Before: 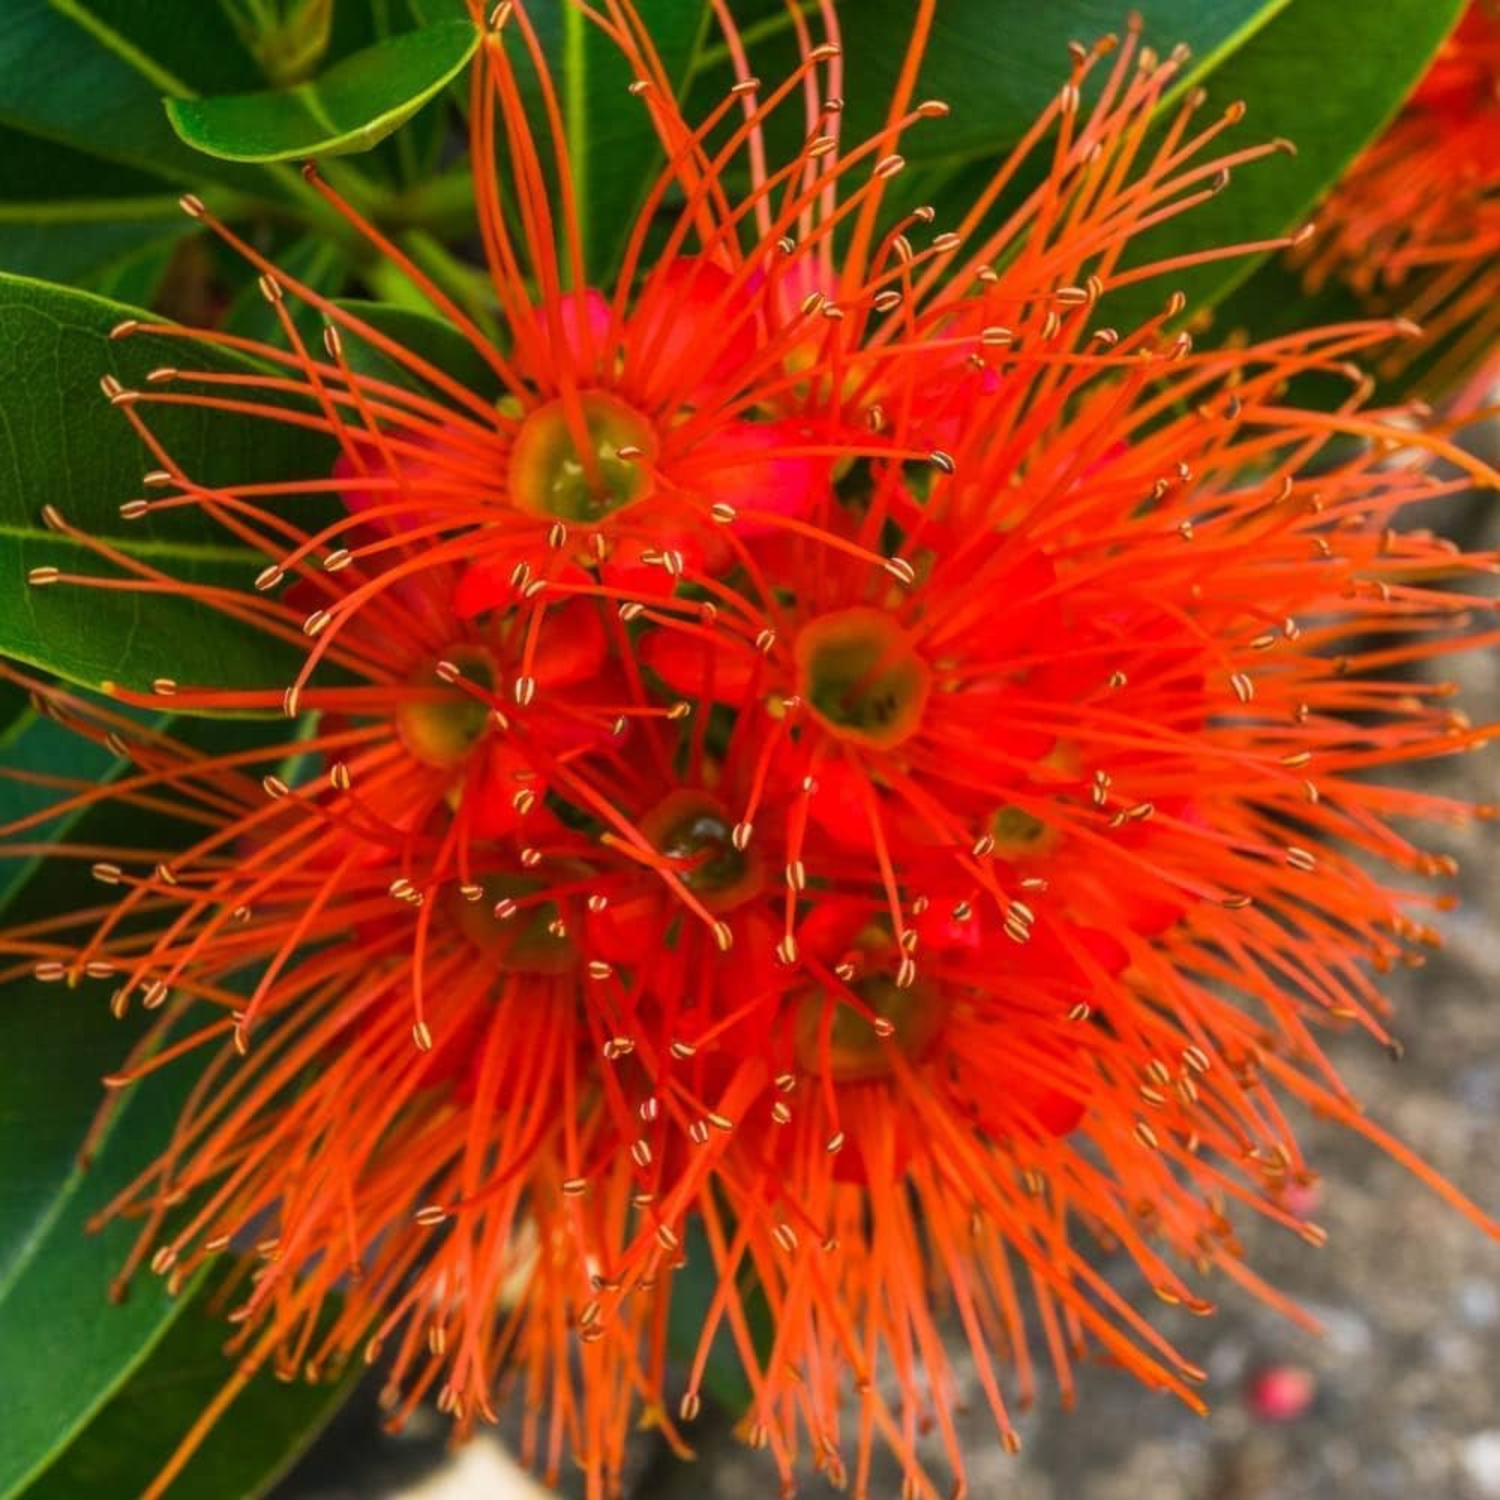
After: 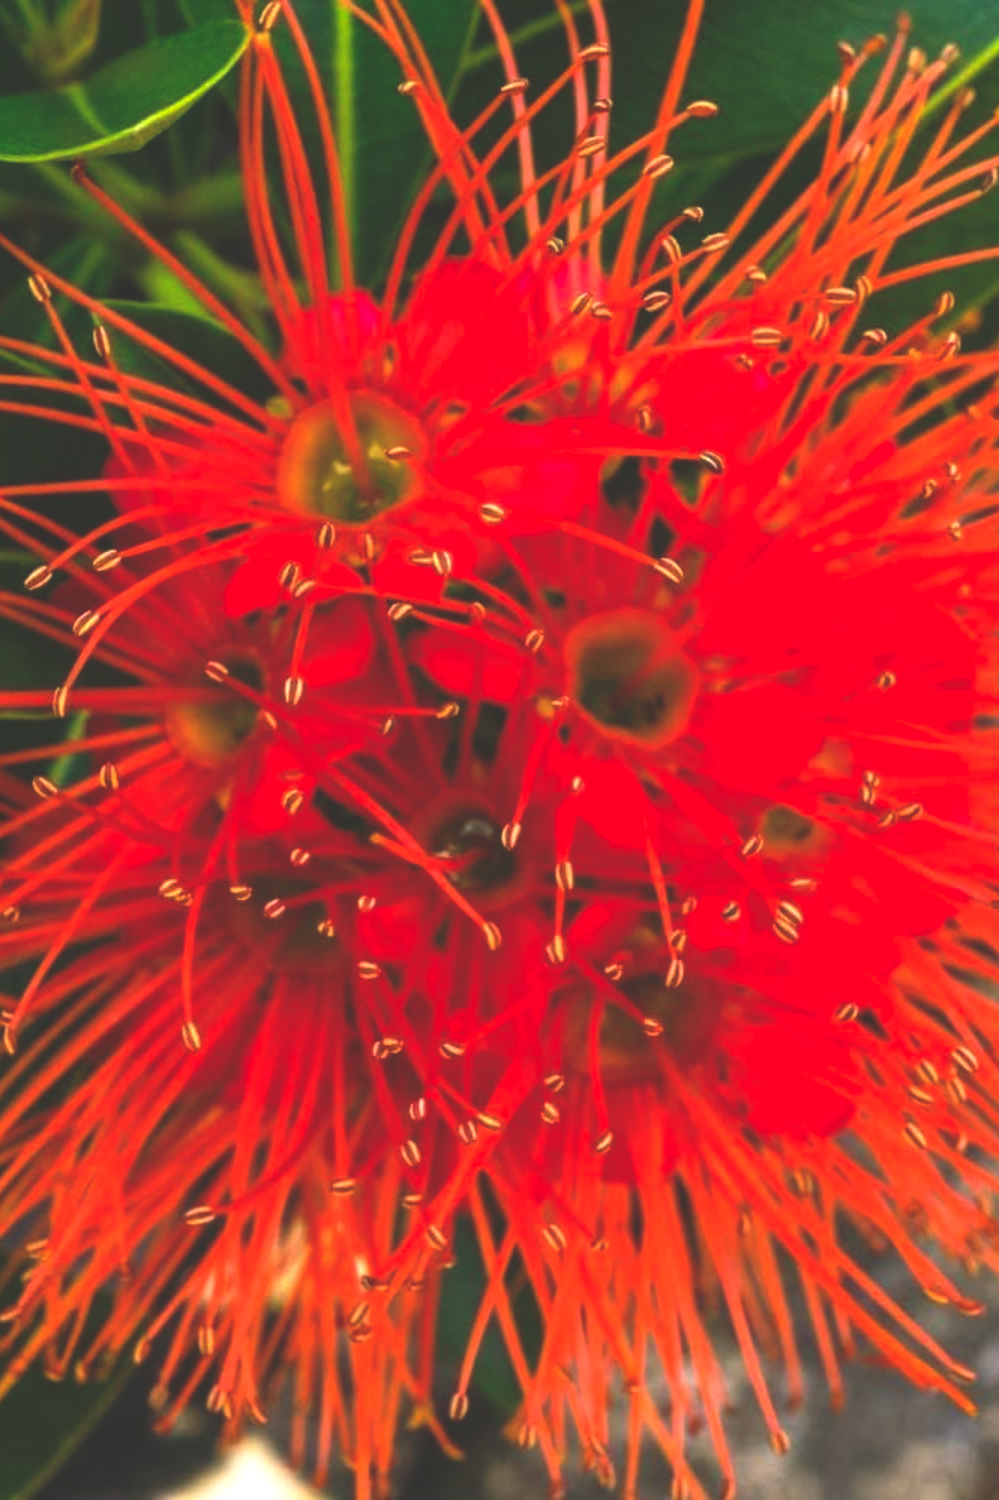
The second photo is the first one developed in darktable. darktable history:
crop: left 15.419%, right 17.914%
rgb curve: curves: ch0 [(0, 0.186) (0.314, 0.284) (0.775, 0.708) (1, 1)], compensate middle gray true, preserve colors none
exposure: black level correction 0, exposure 0.5 EV, compensate exposure bias true, compensate highlight preservation false
